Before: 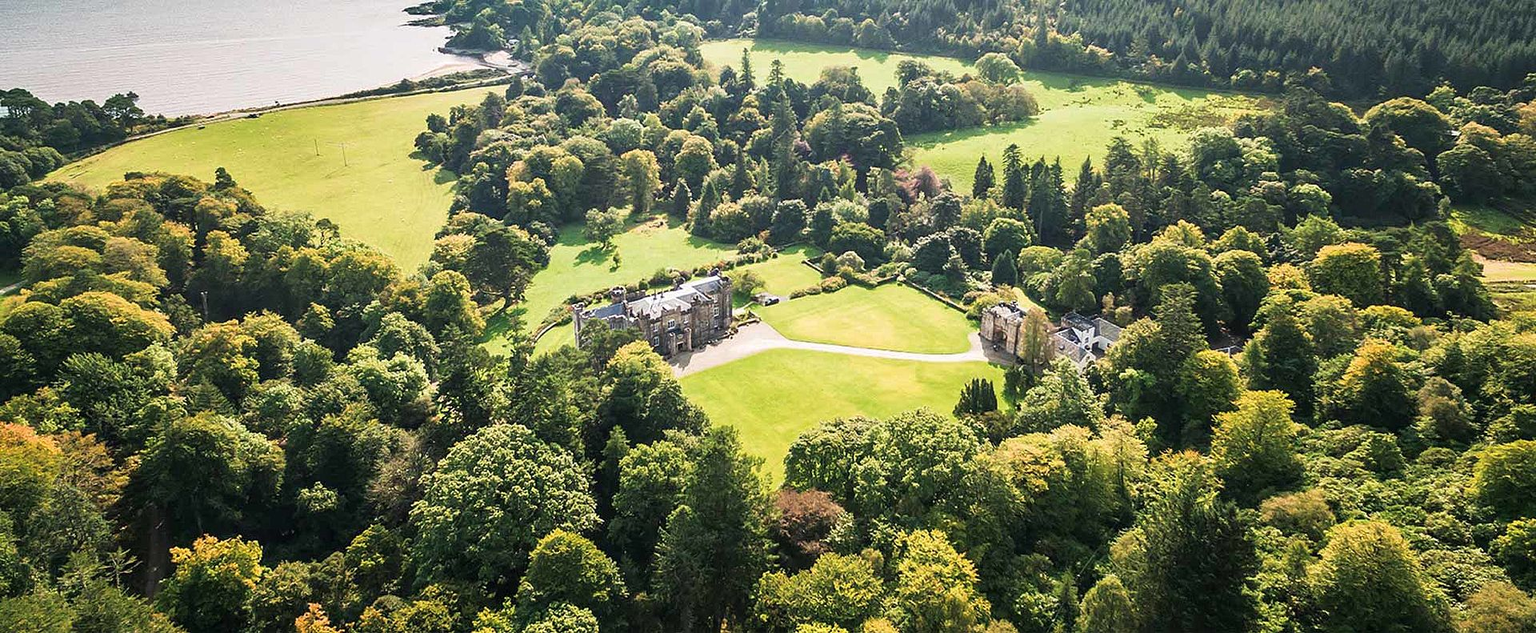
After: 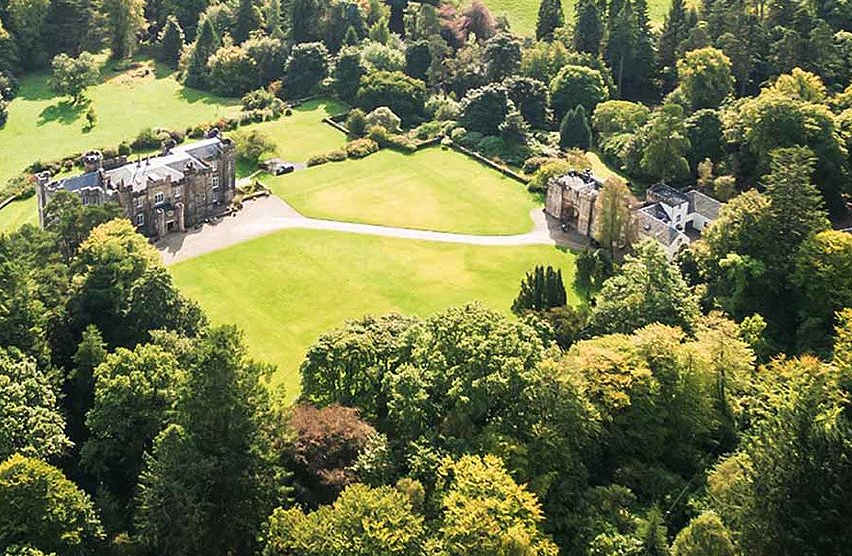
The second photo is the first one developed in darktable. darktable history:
crop: left 35.432%, top 26.233%, right 20.145%, bottom 3.432%
exposure: compensate highlight preservation false
